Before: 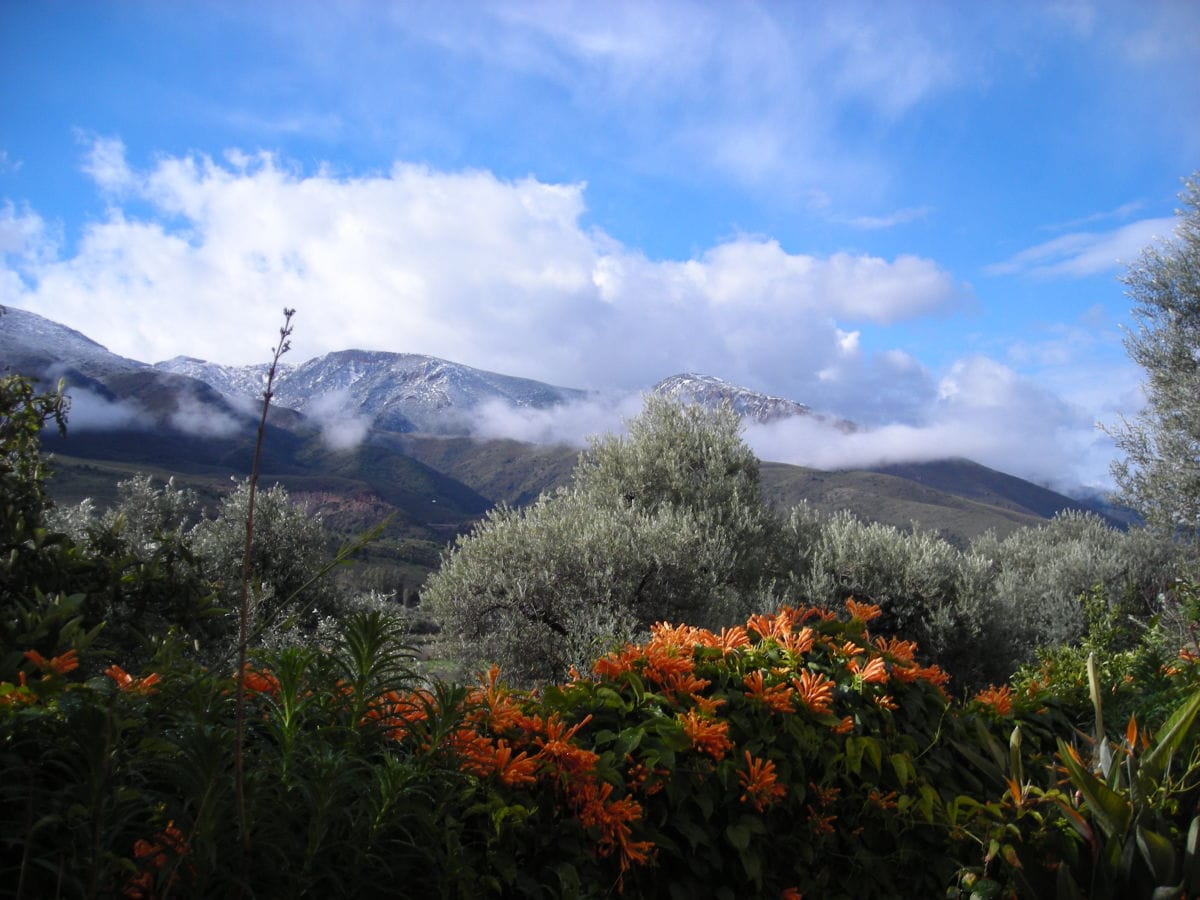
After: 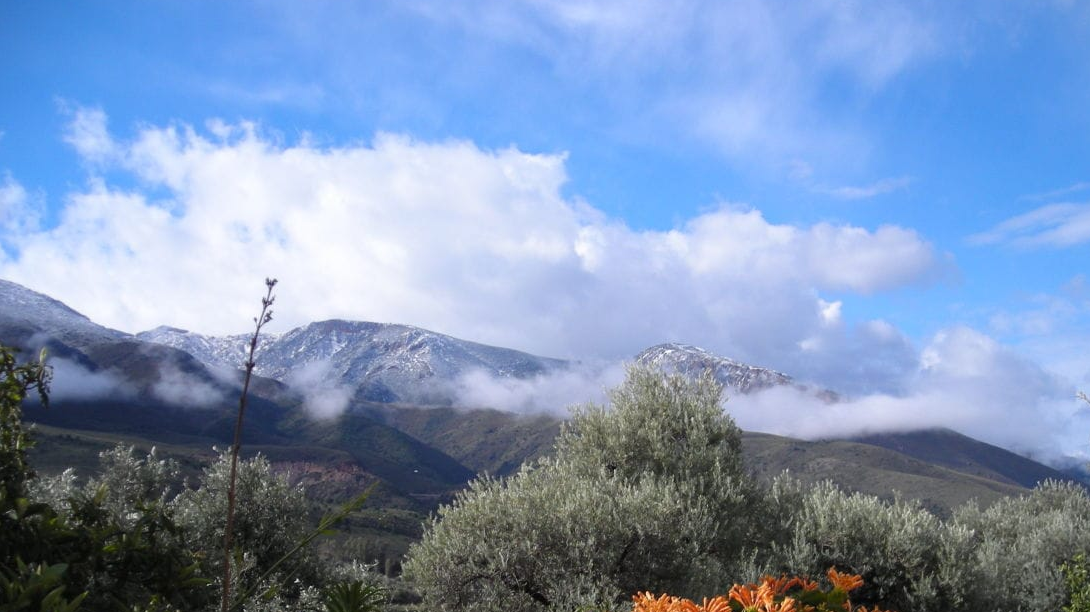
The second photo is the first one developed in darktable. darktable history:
crop: left 1.546%, top 3.388%, right 7.584%, bottom 28.504%
